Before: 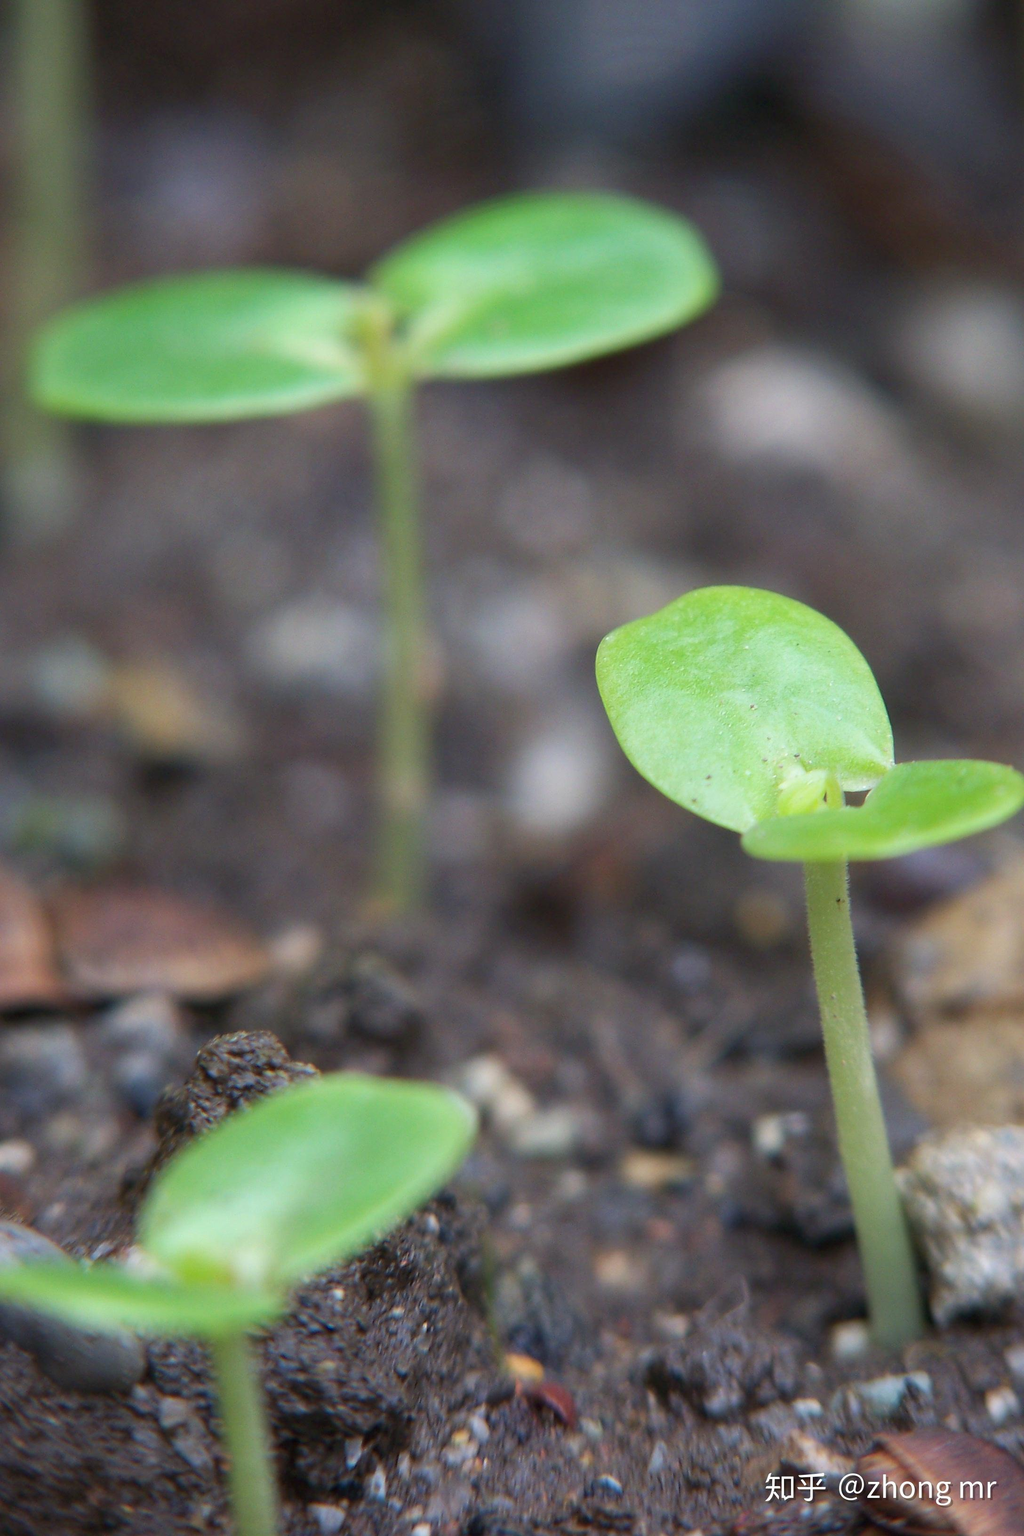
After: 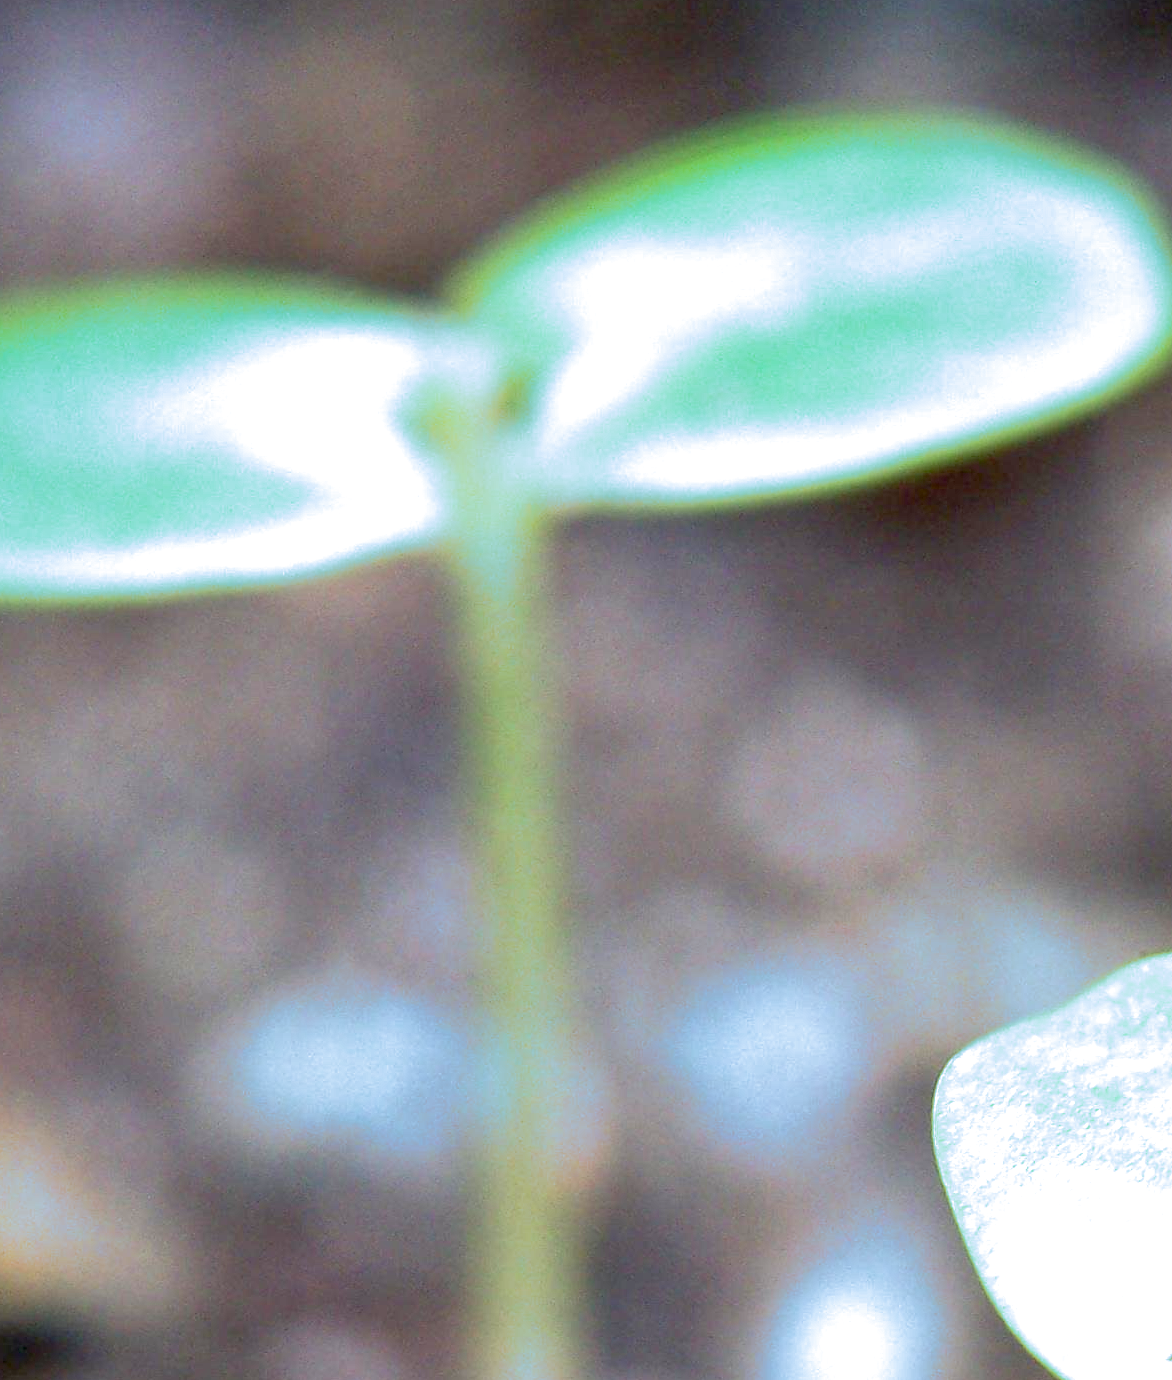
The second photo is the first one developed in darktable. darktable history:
local contrast: on, module defaults
exposure: black level correction 0.01, exposure 1 EV, compensate highlight preservation false
shadows and highlights: shadows 4.1, highlights -17.6, soften with gaussian
crop: left 15.306%, top 9.065%, right 30.789%, bottom 48.638%
split-toning: shadows › hue 351.18°, shadows › saturation 0.86, highlights › hue 218.82°, highlights › saturation 0.73, balance -19.167
